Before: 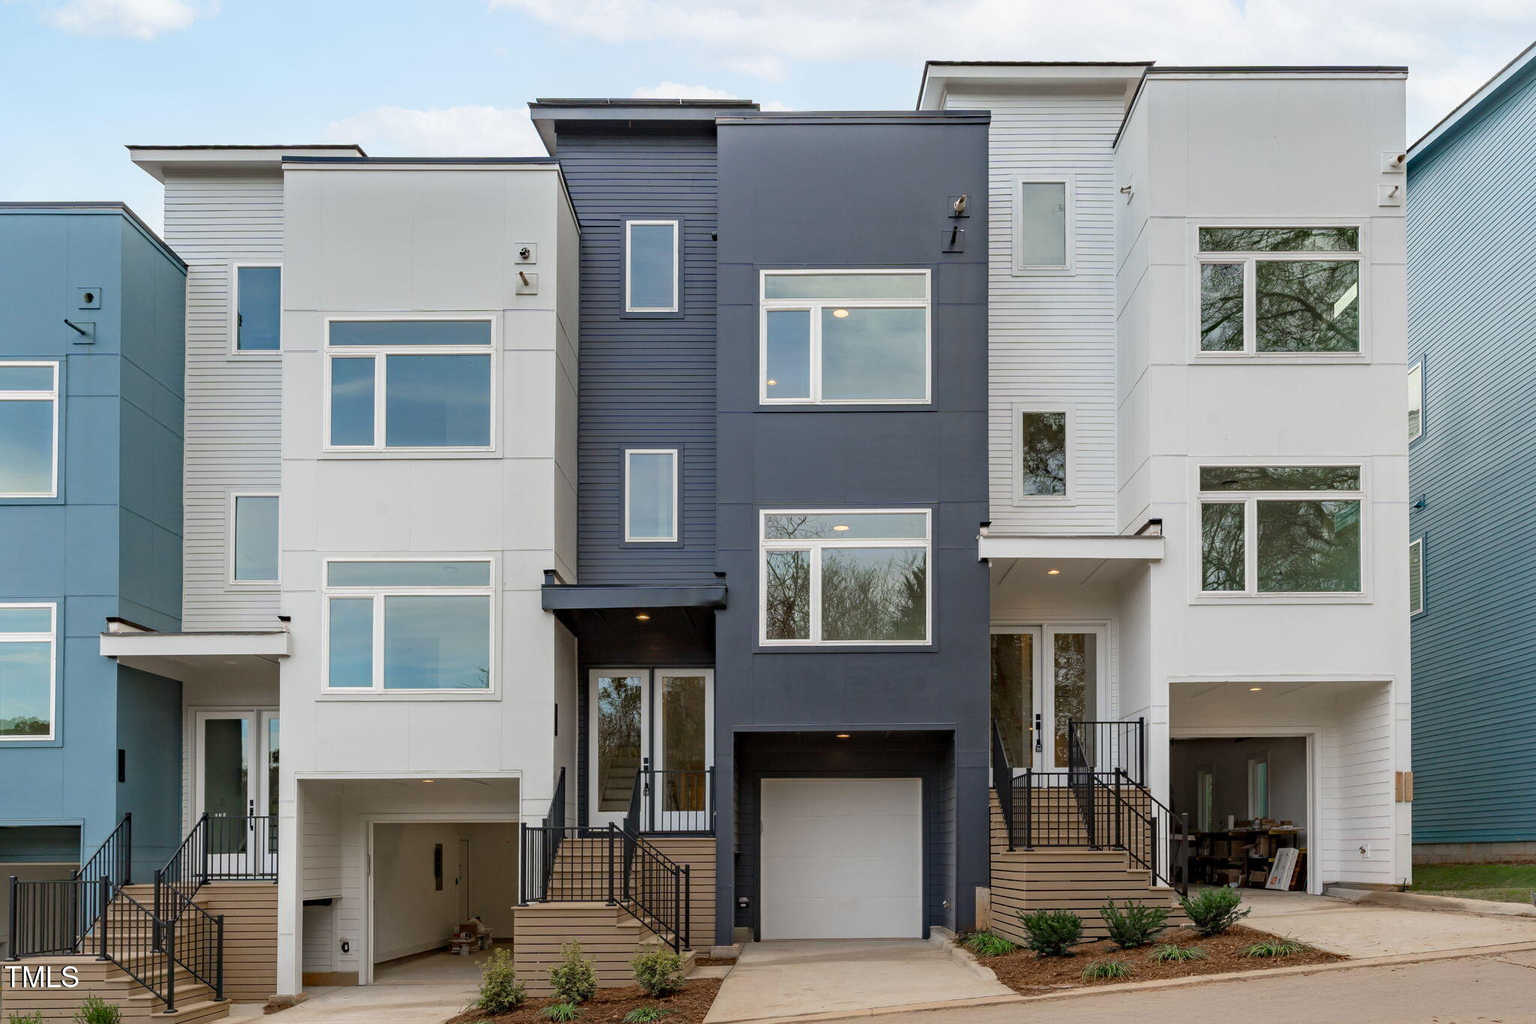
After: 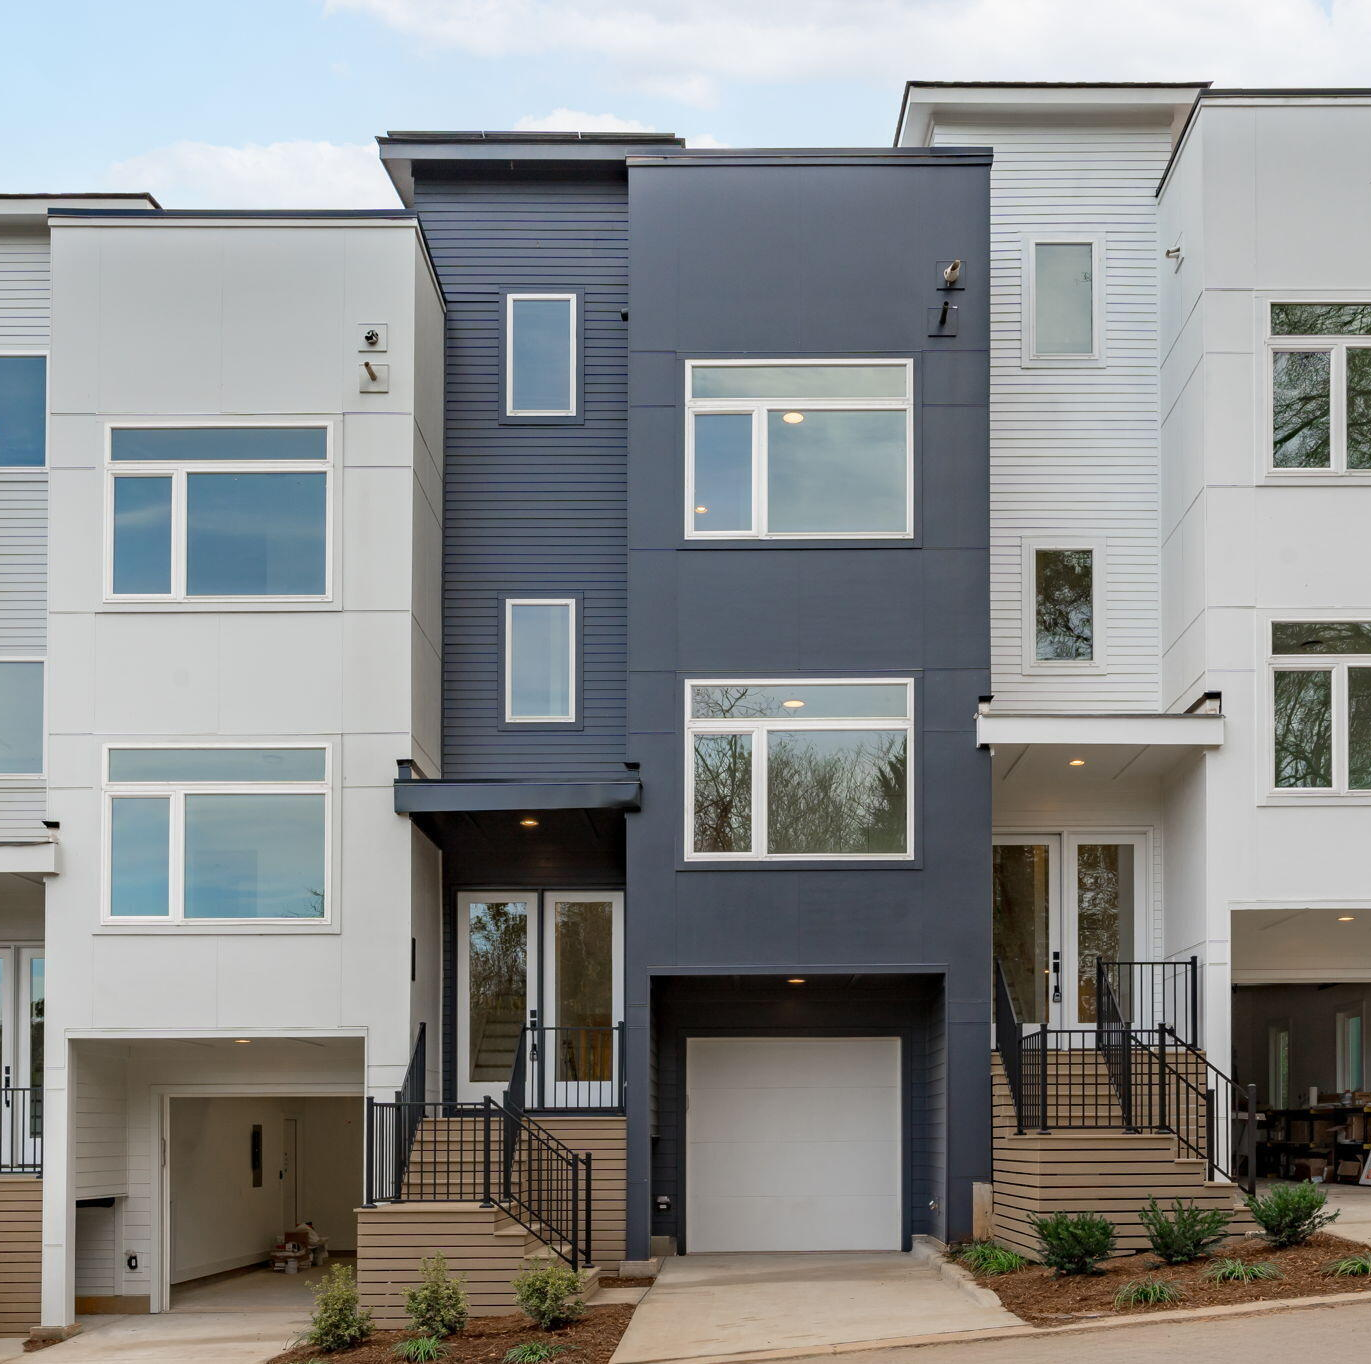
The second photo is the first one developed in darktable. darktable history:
crop and rotate: left 16.044%, right 17.001%
